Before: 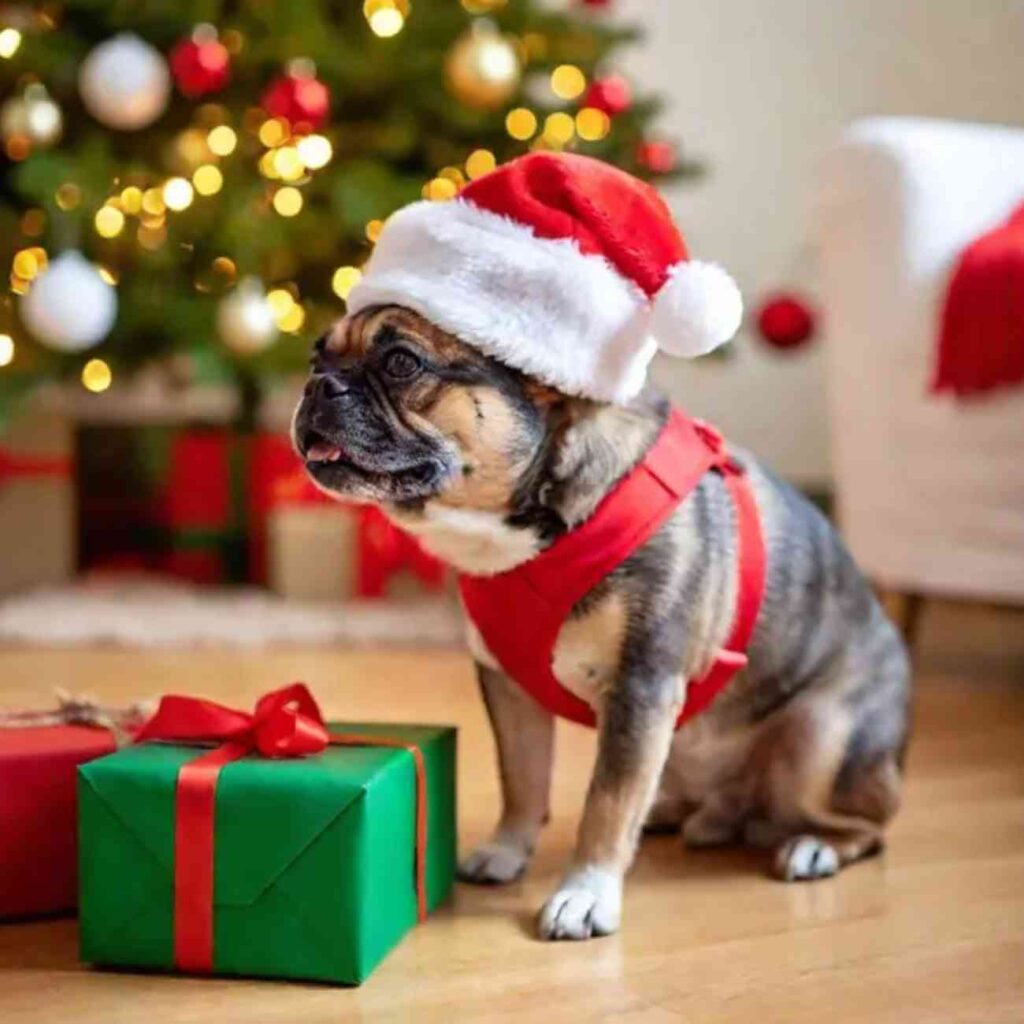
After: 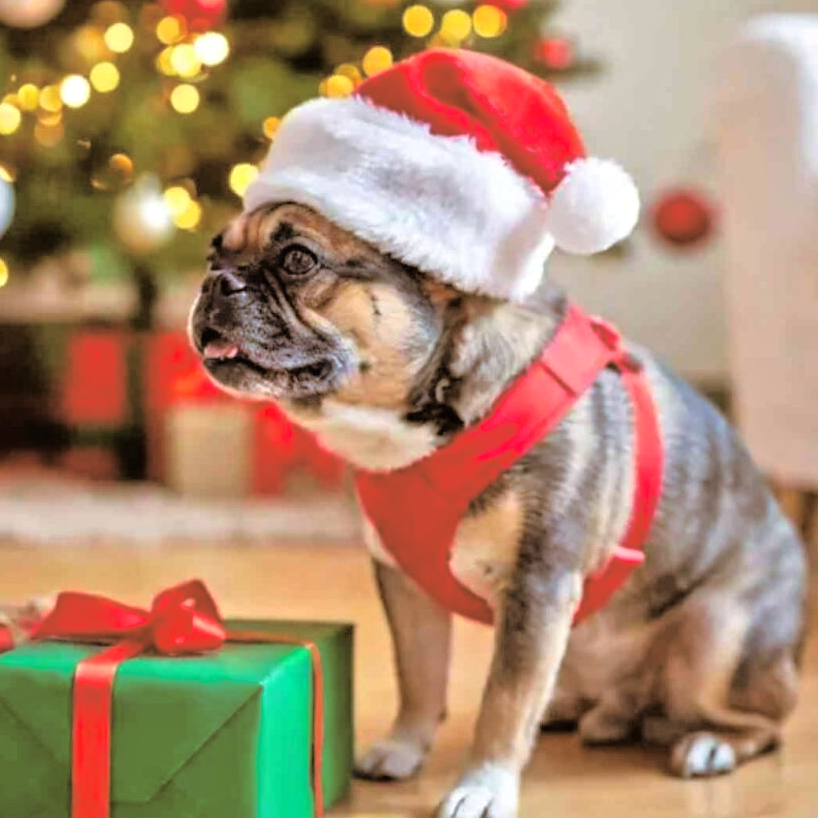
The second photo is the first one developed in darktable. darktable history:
tone equalizer: -7 EV 0.15 EV, -6 EV 0.6 EV, -5 EV 1.15 EV, -4 EV 1.33 EV, -3 EV 1.15 EV, -2 EV 0.6 EV, -1 EV 0.15 EV, mask exposure compensation -0.5 EV
split-toning: shadows › hue 32.4°, shadows › saturation 0.51, highlights › hue 180°, highlights › saturation 0, balance -60.17, compress 55.19%
crop and rotate: left 10.071%, top 10.071%, right 10.02%, bottom 10.02%
